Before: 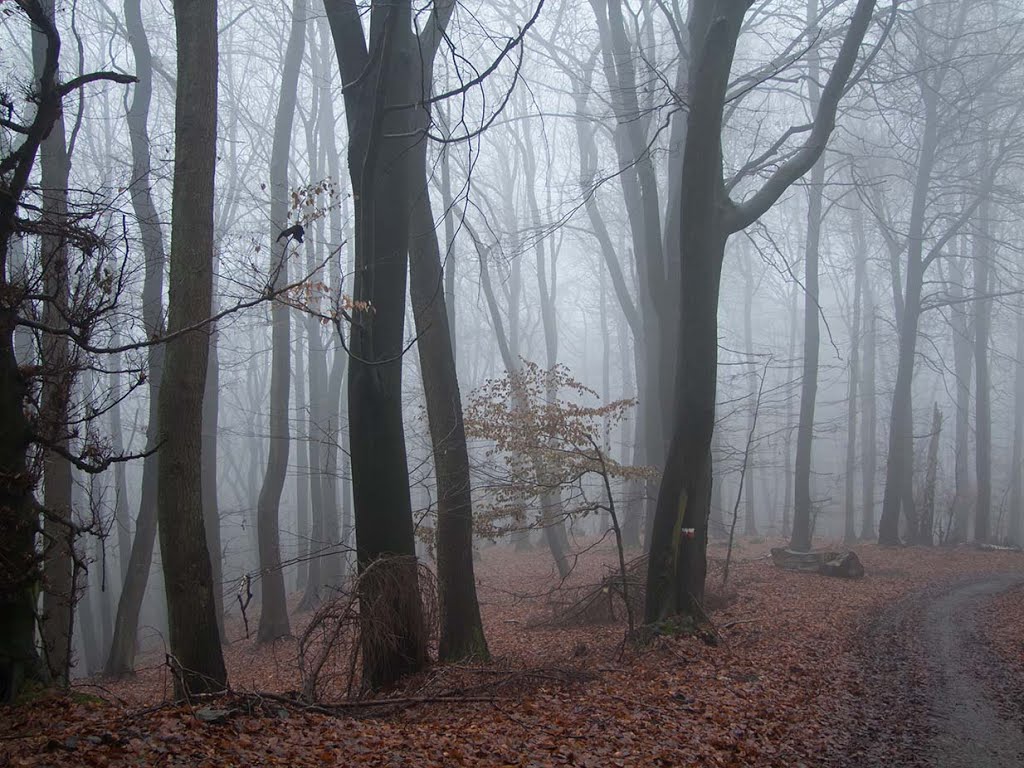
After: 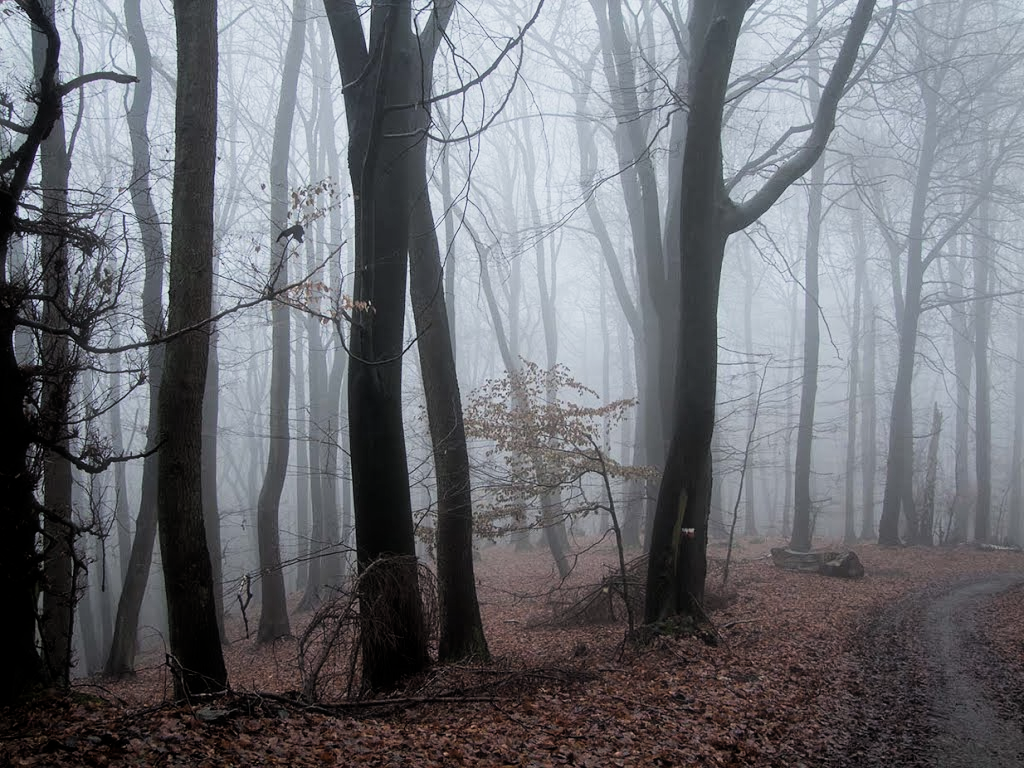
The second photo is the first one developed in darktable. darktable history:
haze removal: strength -0.103, compatibility mode true, adaptive false
filmic rgb: middle gray luminance 10.12%, black relative exposure -8.58 EV, white relative exposure 3.3 EV, target black luminance 0%, hardness 5.2, latitude 44.57%, contrast 1.304, highlights saturation mix 5.88%, shadows ↔ highlights balance 24.18%
